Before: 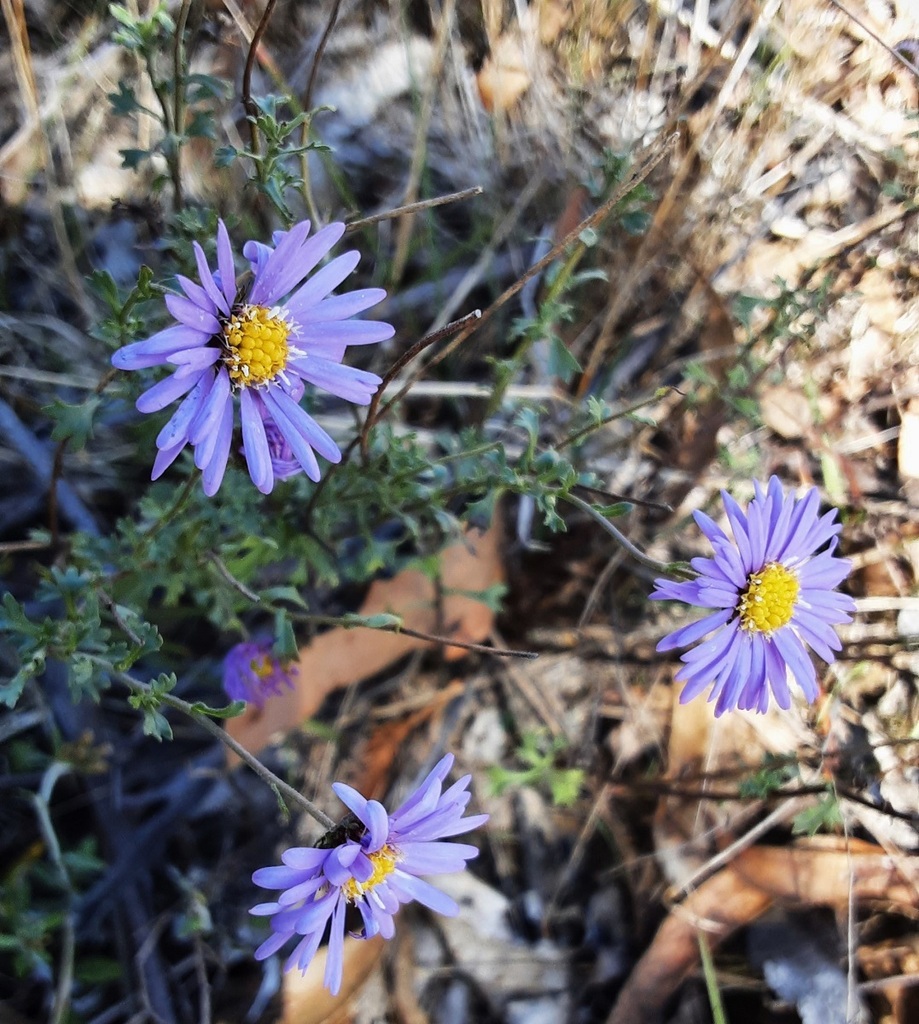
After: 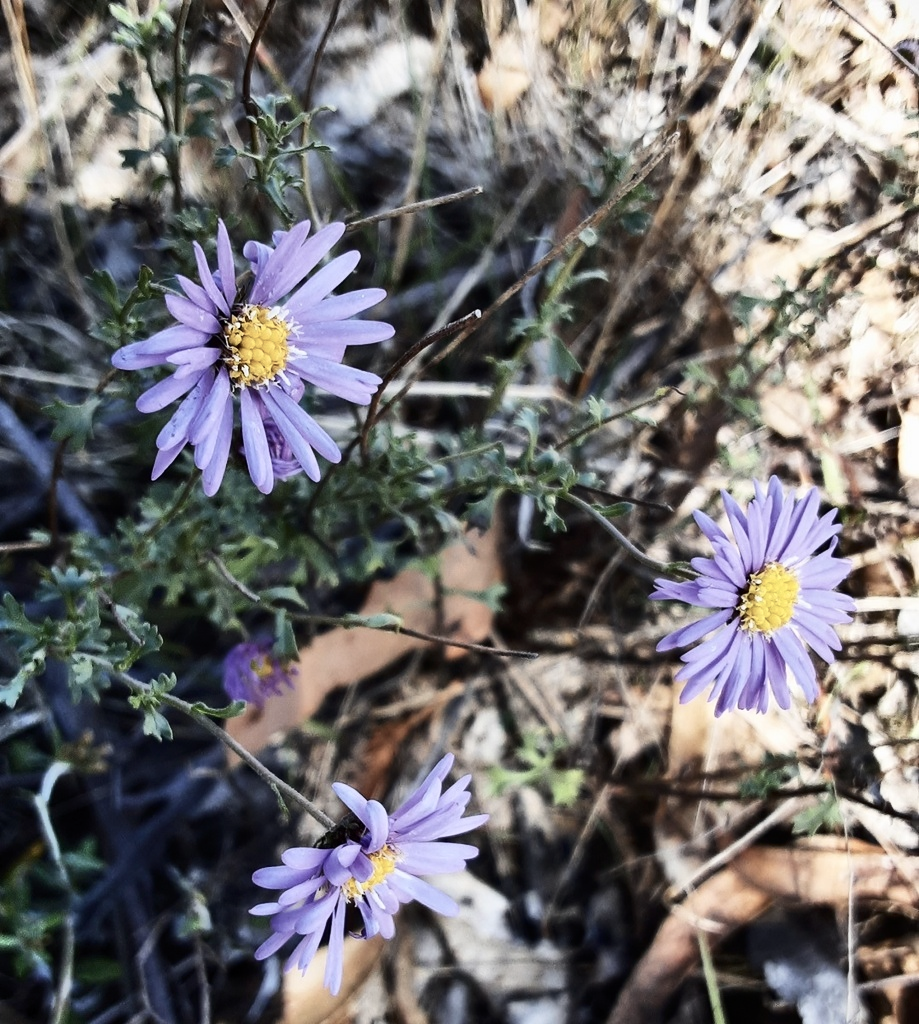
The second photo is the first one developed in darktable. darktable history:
contrast brightness saturation: contrast 0.253, saturation -0.319
shadows and highlights: low approximation 0.01, soften with gaussian
